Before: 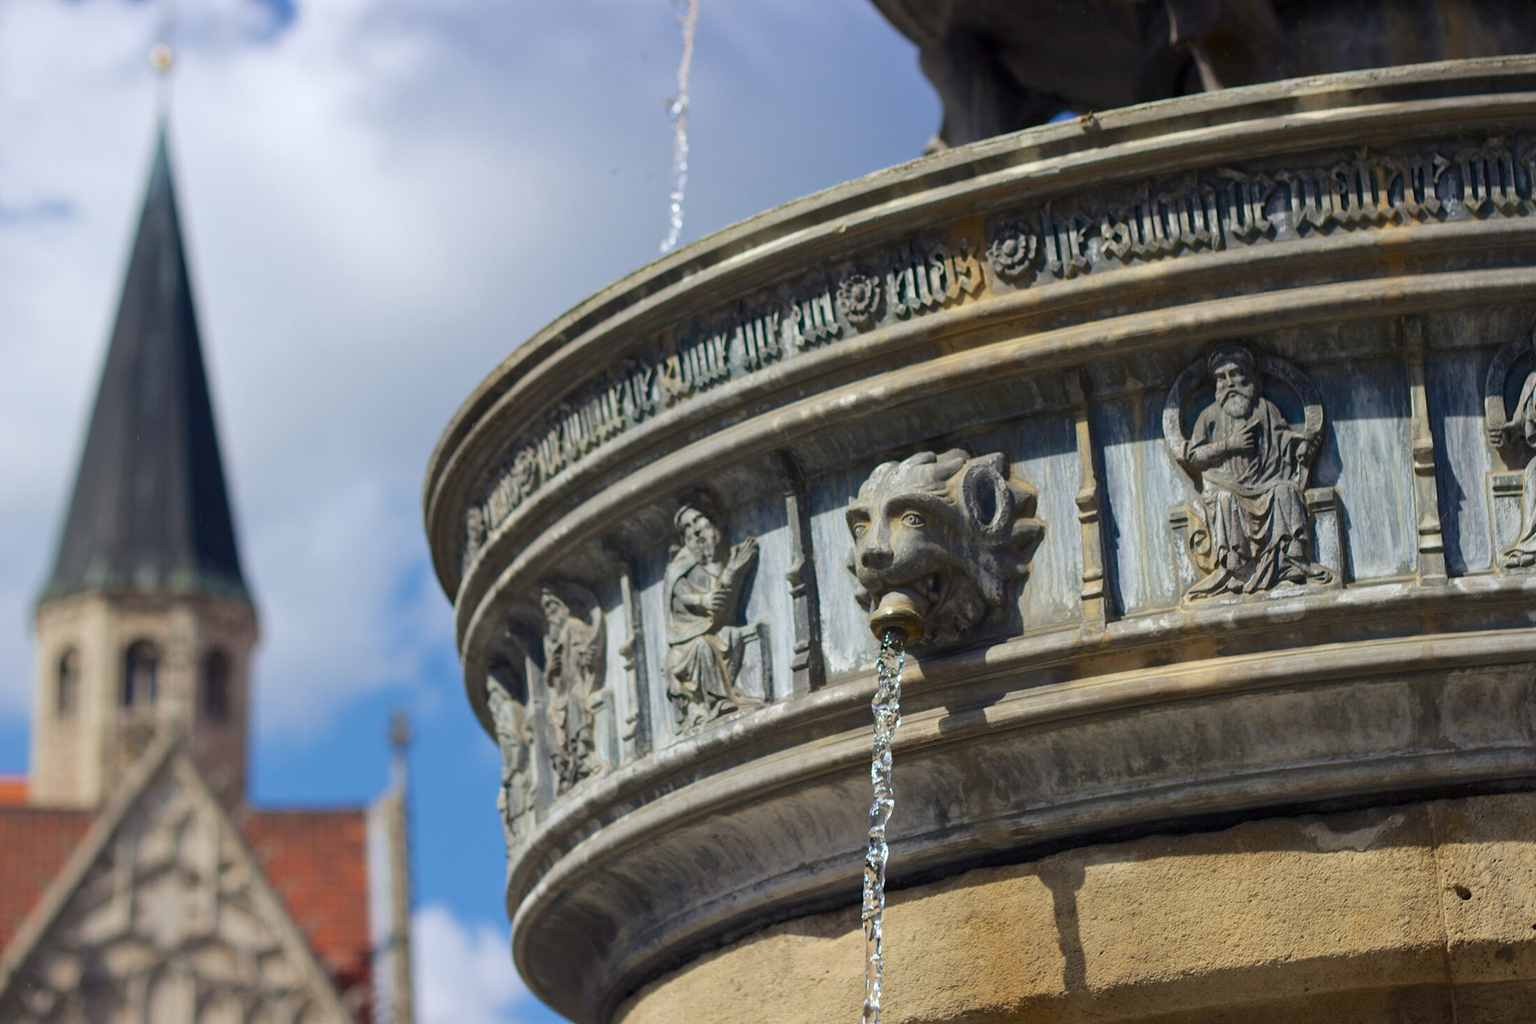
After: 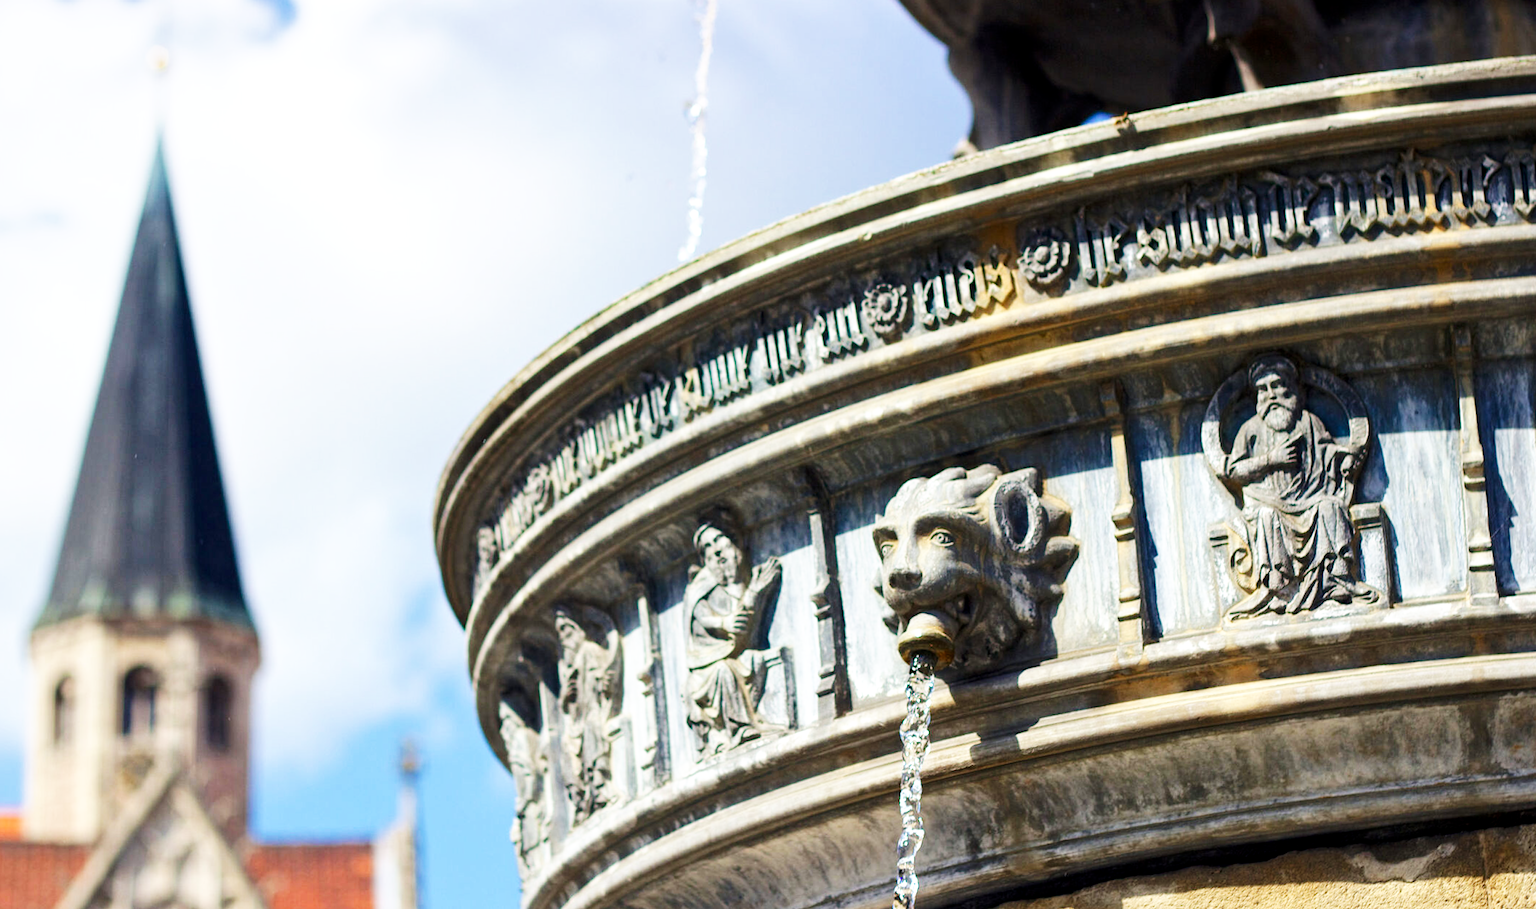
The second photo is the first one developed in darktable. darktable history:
crop and rotate: angle 0.2°, left 0.275%, right 3.127%, bottom 14.18%
tone equalizer: on, module defaults
base curve: curves: ch0 [(0, 0) (0.007, 0.004) (0.027, 0.03) (0.046, 0.07) (0.207, 0.54) (0.442, 0.872) (0.673, 0.972) (1, 1)], preserve colors none
local contrast: highlights 100%, shadows 100%, detail 120%, midtone range 0.2
